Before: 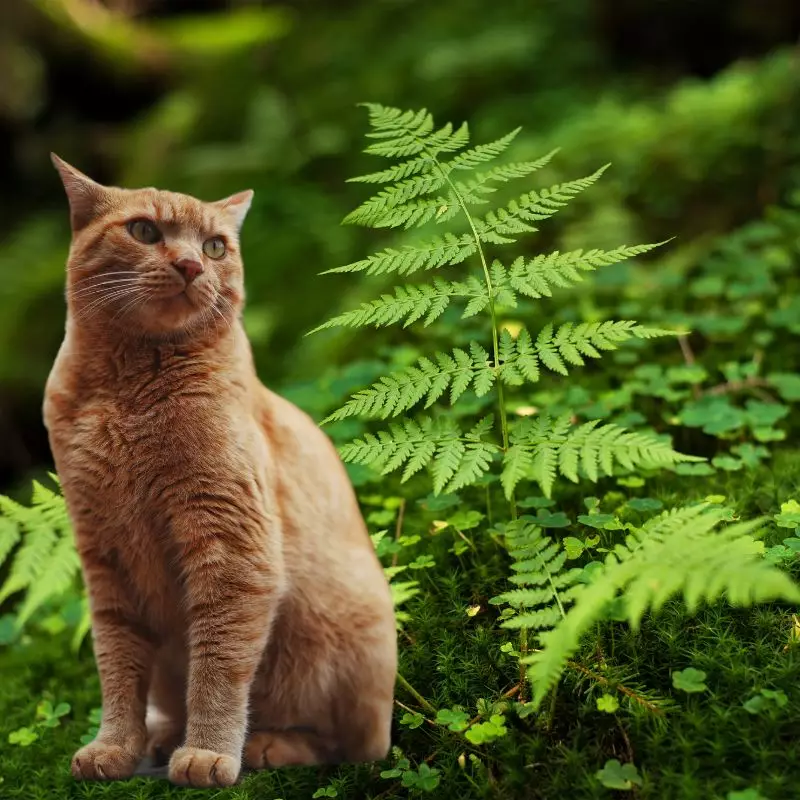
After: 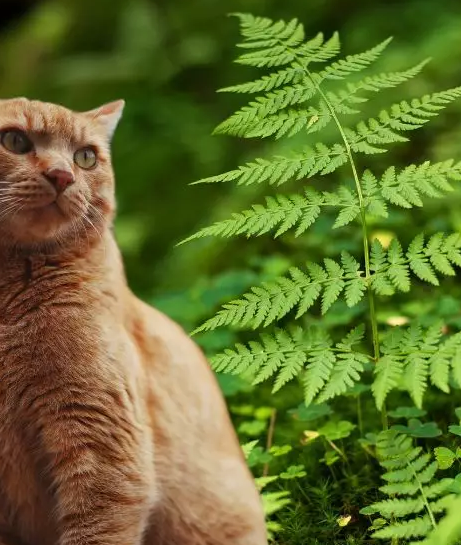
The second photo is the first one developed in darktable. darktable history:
crop: left 16.175%, top 11.273%, right 26.188%, bottom 20.509%
